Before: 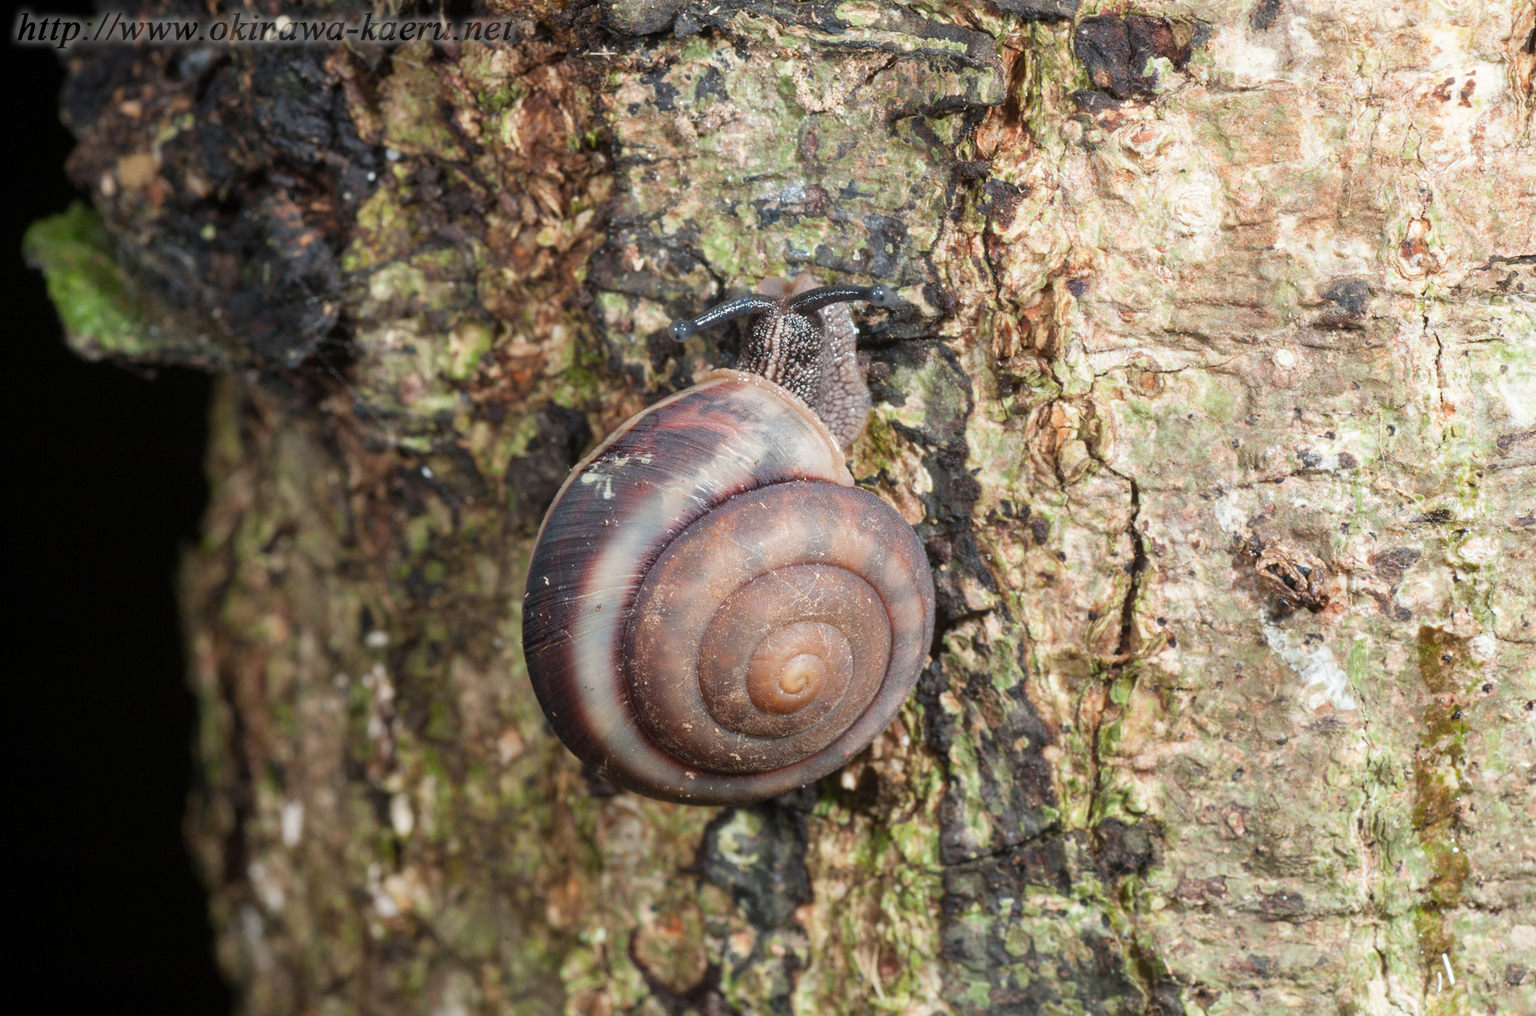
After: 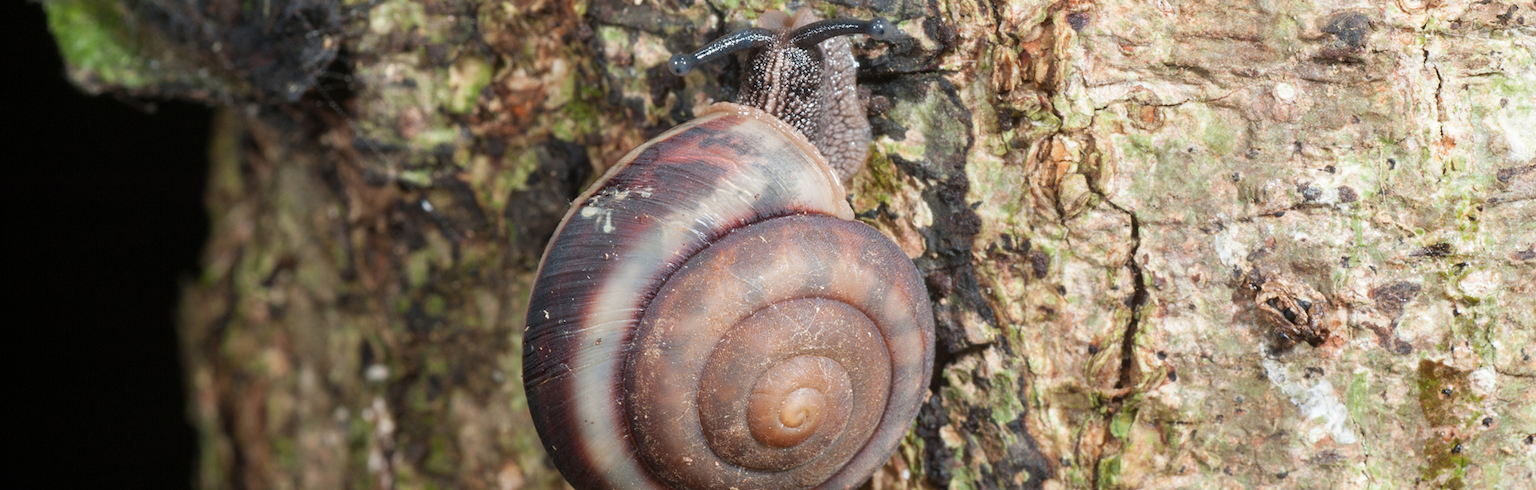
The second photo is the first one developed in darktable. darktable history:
crop and rotate: top 26.232%, bottom 25.447%
color zones: curves: ch0 [(0.068, 0.464) (0.25, 0.5) (0.48, 0.508) (0.75, 0.536) (0.886, 0.476) (0.967, 0.456)]; ch1 [(0.066, 0.456) (0.25, 0.5) (0.616, 0.508) (0.746, 0.56) (0.934, 0.444)], mix -123.81%
